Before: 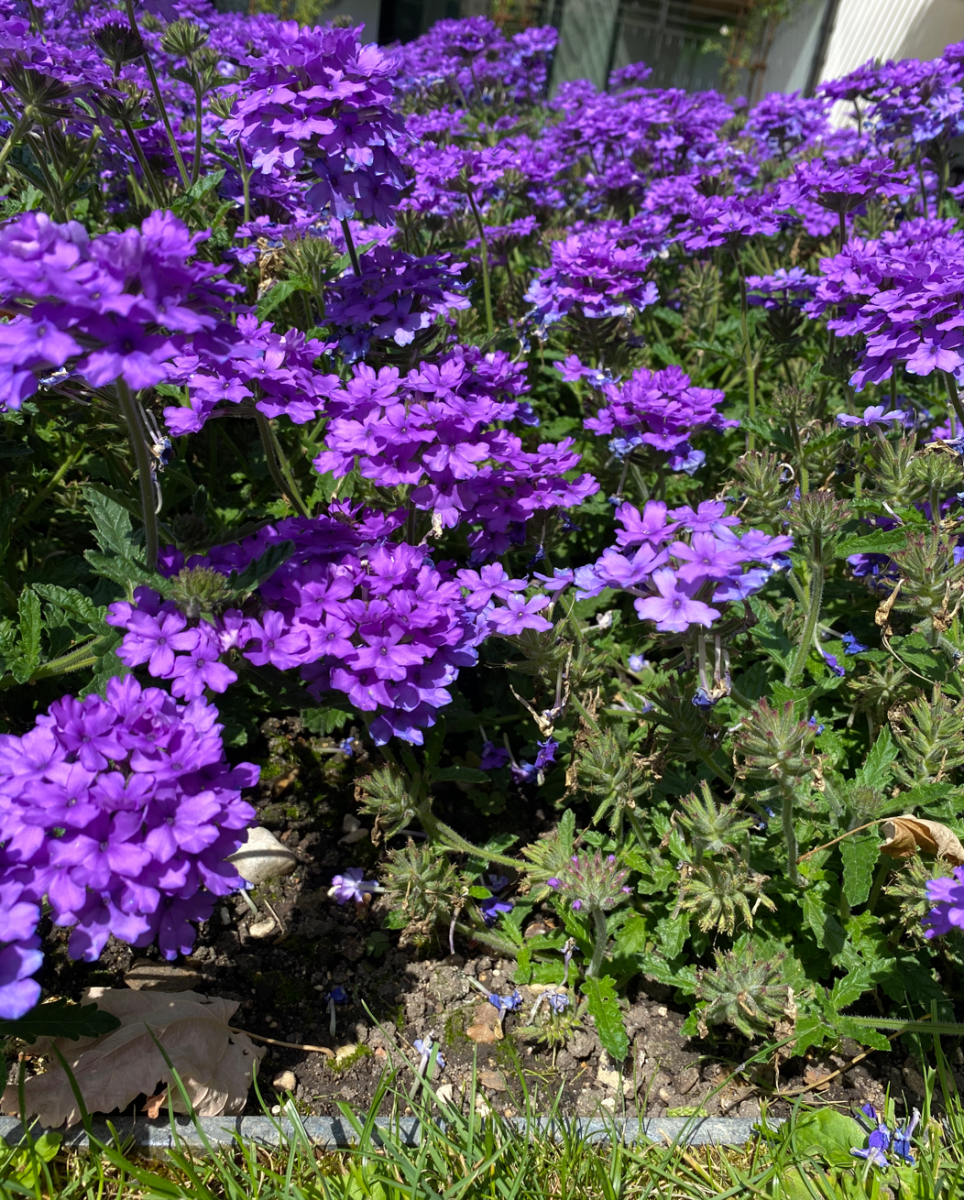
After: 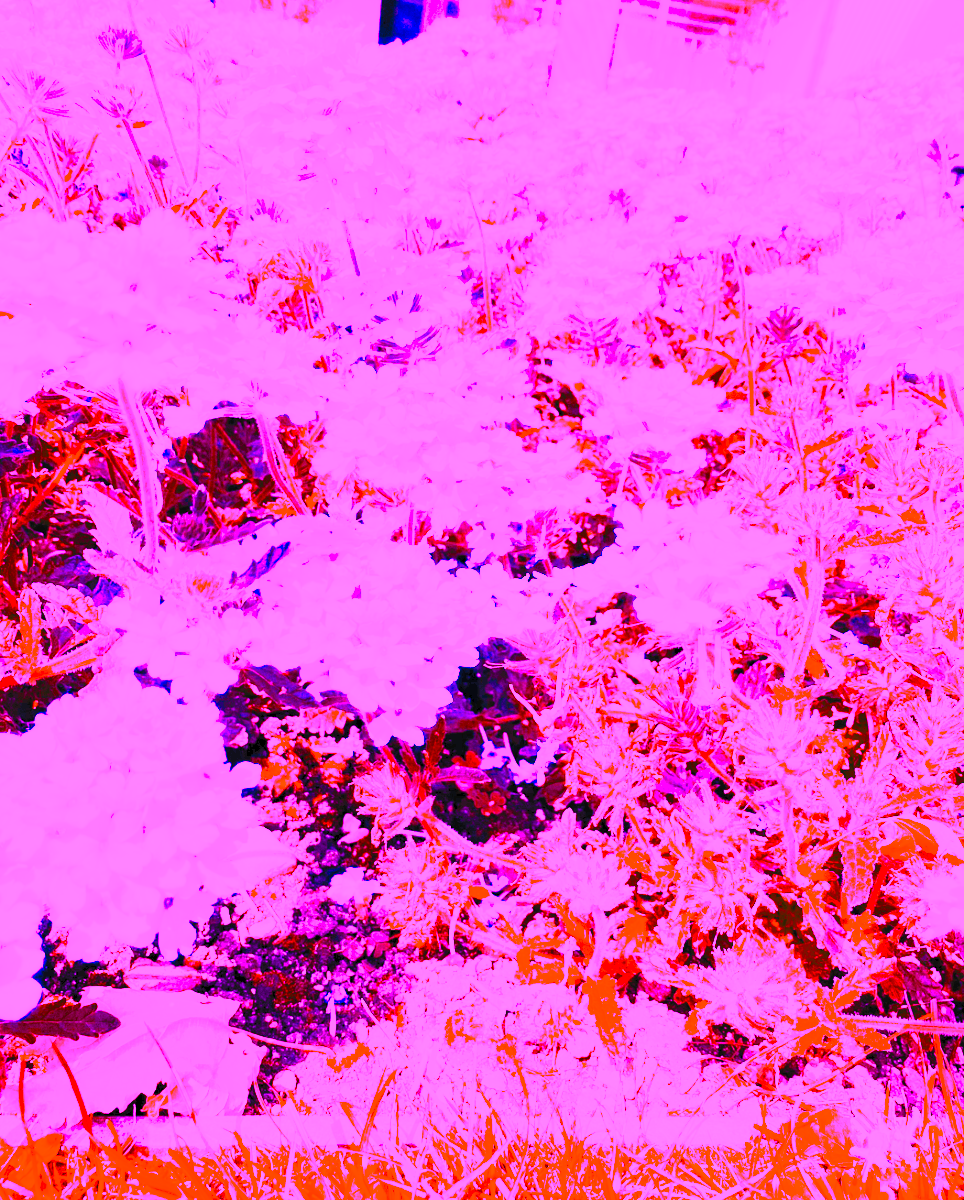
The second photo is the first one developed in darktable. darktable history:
white balance: red 8, blue 8
color contrast: green-magenta contrast 0.8, blue-yellow contrast 1.1, unbound 0
contrast brightness saturation: contrast 1, brightness 1, saturation 1
color balance rgb: perceptual saturation grading › global saturation 20%, perceptual saturation grading › highlights -25%, perceptual saturation grading › shadows 50%
